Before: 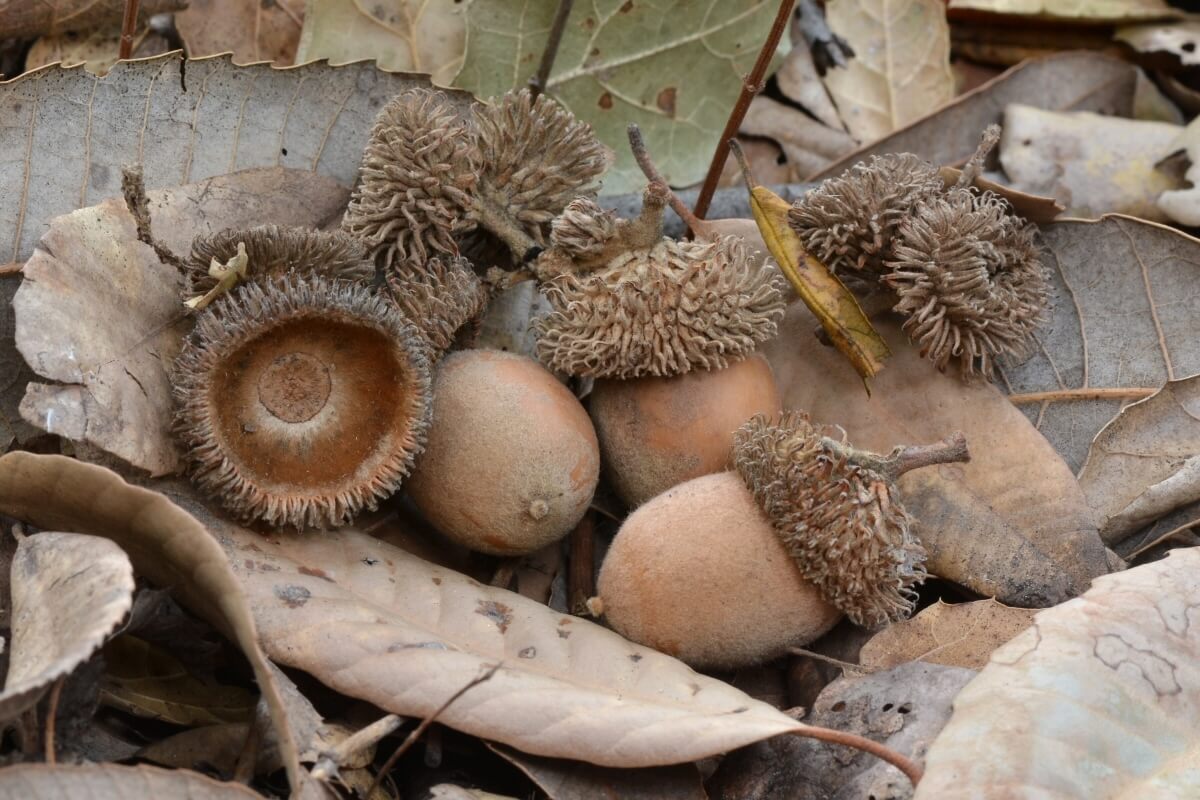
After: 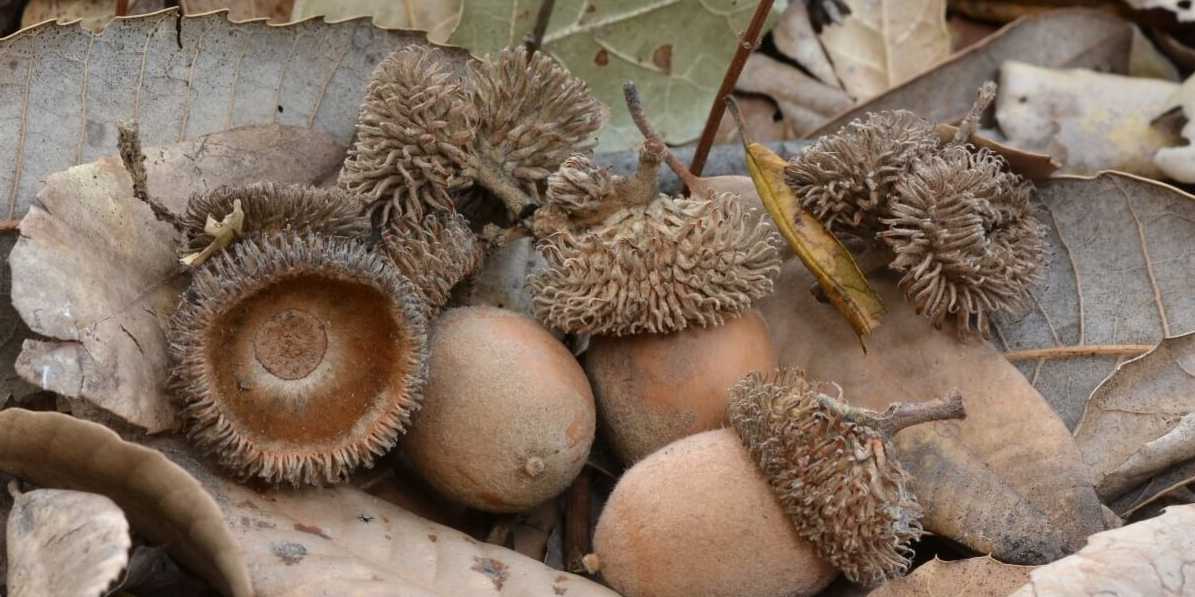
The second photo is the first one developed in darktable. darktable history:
crop: left 0.387%, top 5.469%, bottom 19.809%
tone equalizer: on, module defaults
